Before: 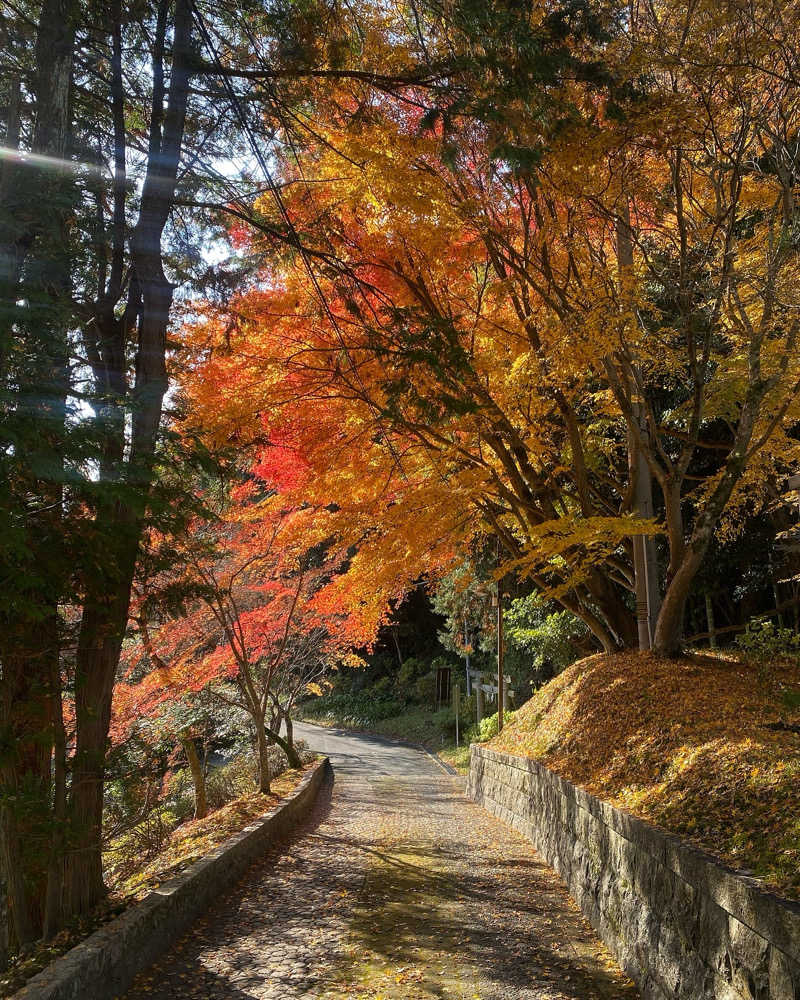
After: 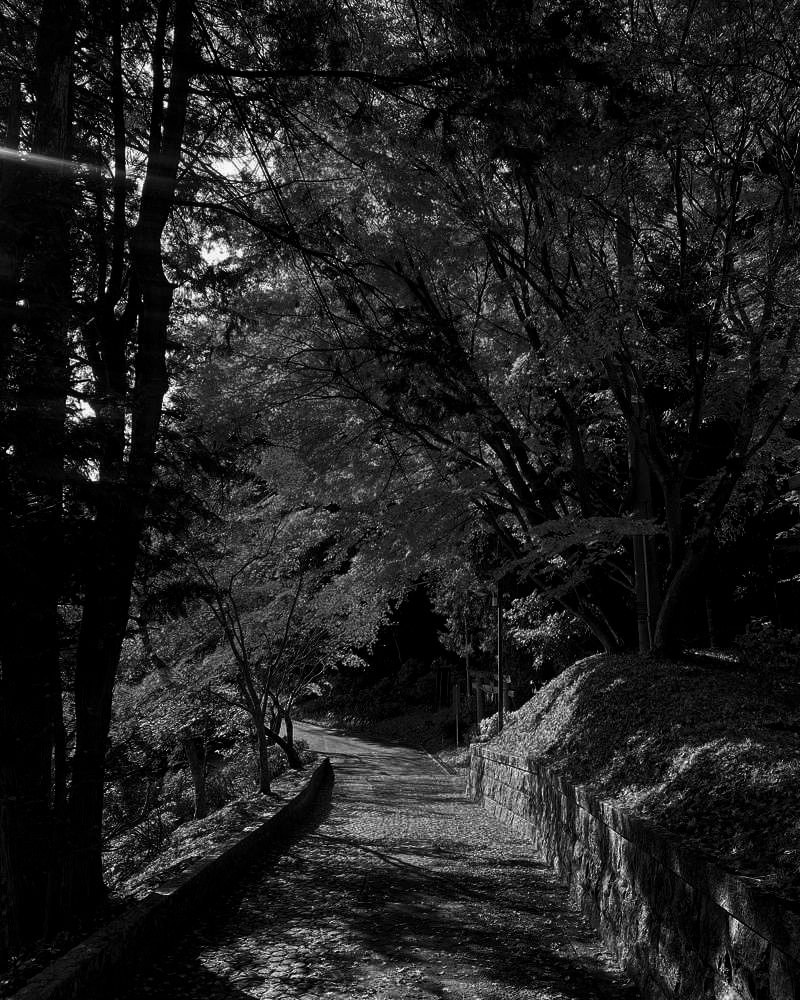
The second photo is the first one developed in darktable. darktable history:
exposure: black level correction 0.01, exposure 0.014 EV, compensate highlight preservation false
contrast brightness saturation: contrast -0.03, brightness -0.59, saturation -1
